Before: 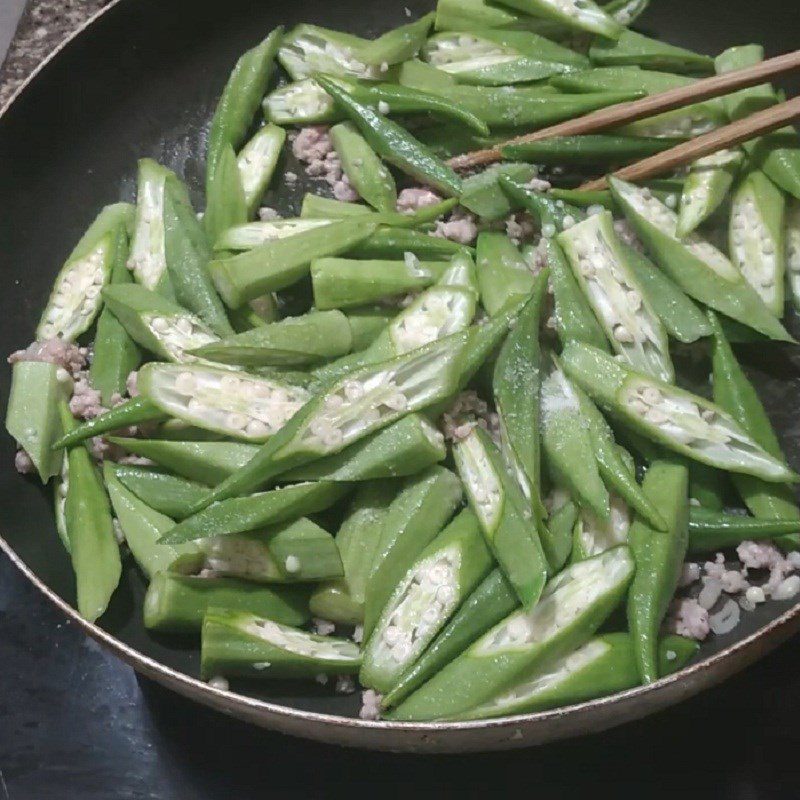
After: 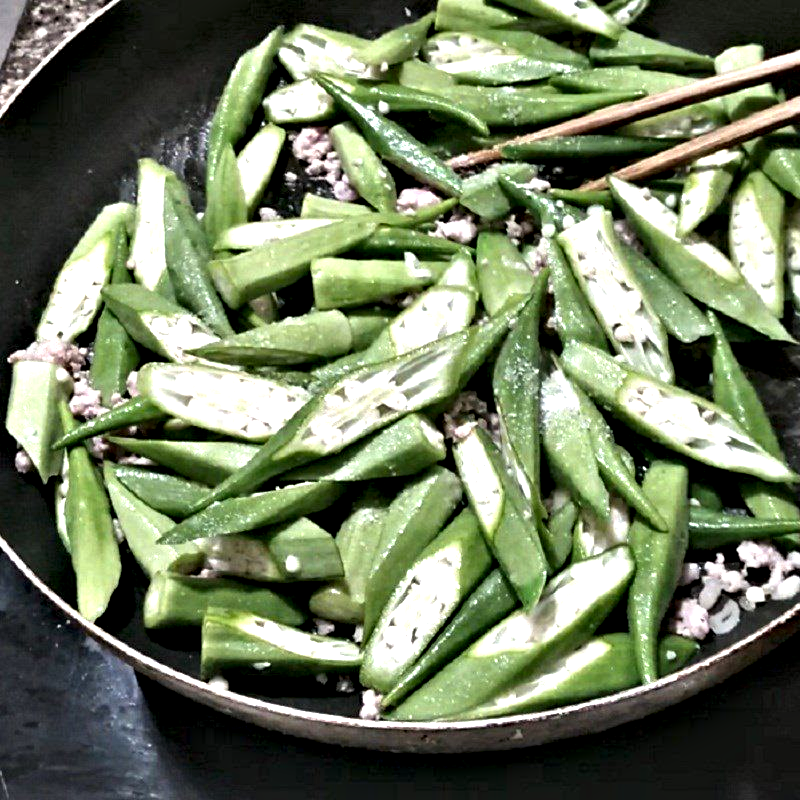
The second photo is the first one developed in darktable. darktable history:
contrast equalizer: y [[0.48, 0.654, 0.731, 0.706, 0.772, 0.382], [0.55 ×6], [0 ×6], [0 ×6], [0 ×6]]
tone equalizer: -8 EV -0.436 EV, -7 EV -0.395 EV, -6 EV -0.342 EV, -5 EV -0.187 EV, -3 EV 0.19 EV, -2 EV 0.307 EV, -1 EV 0.383 EV, +0 EV 0.415 EV
